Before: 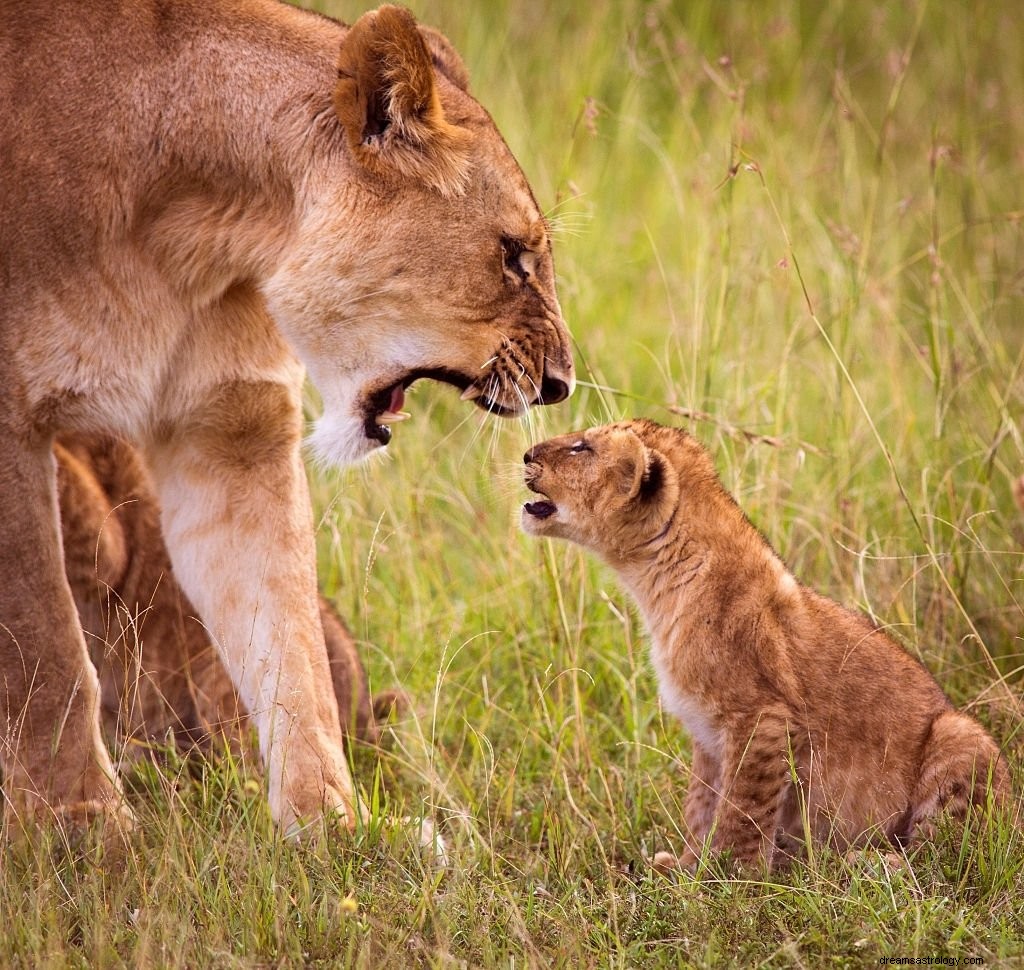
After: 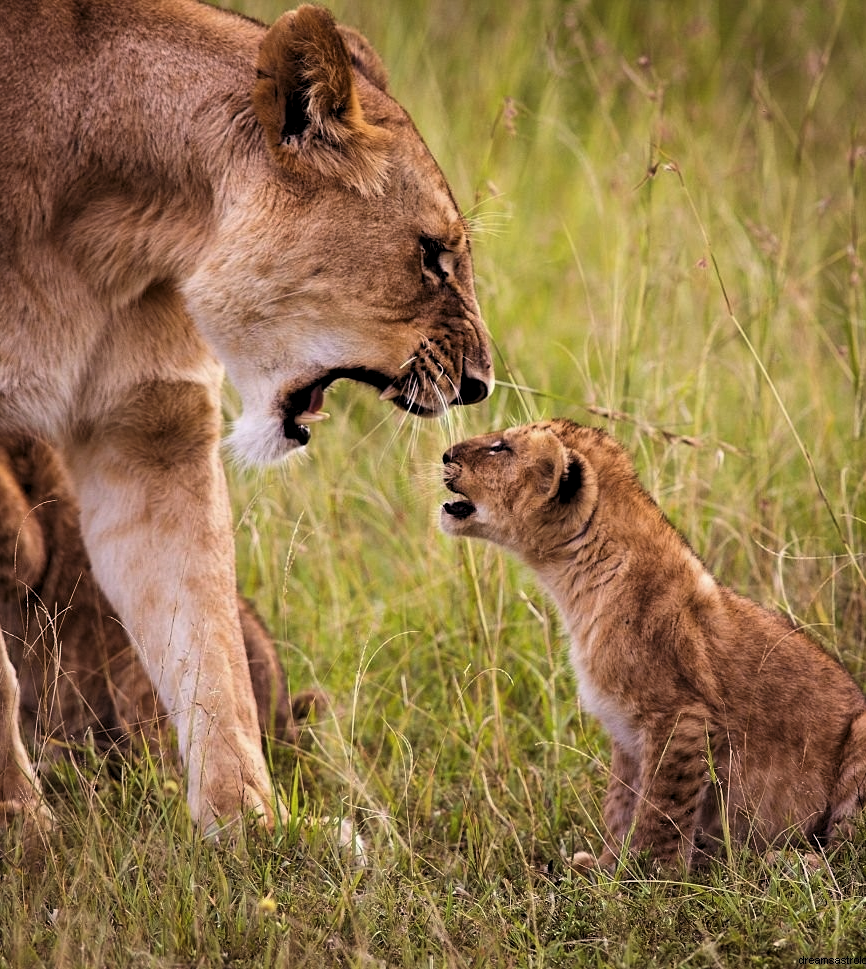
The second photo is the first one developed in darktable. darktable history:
levels: levels [0.116, 0.574, 1]
crop: left 7.96%, right 7.46%
